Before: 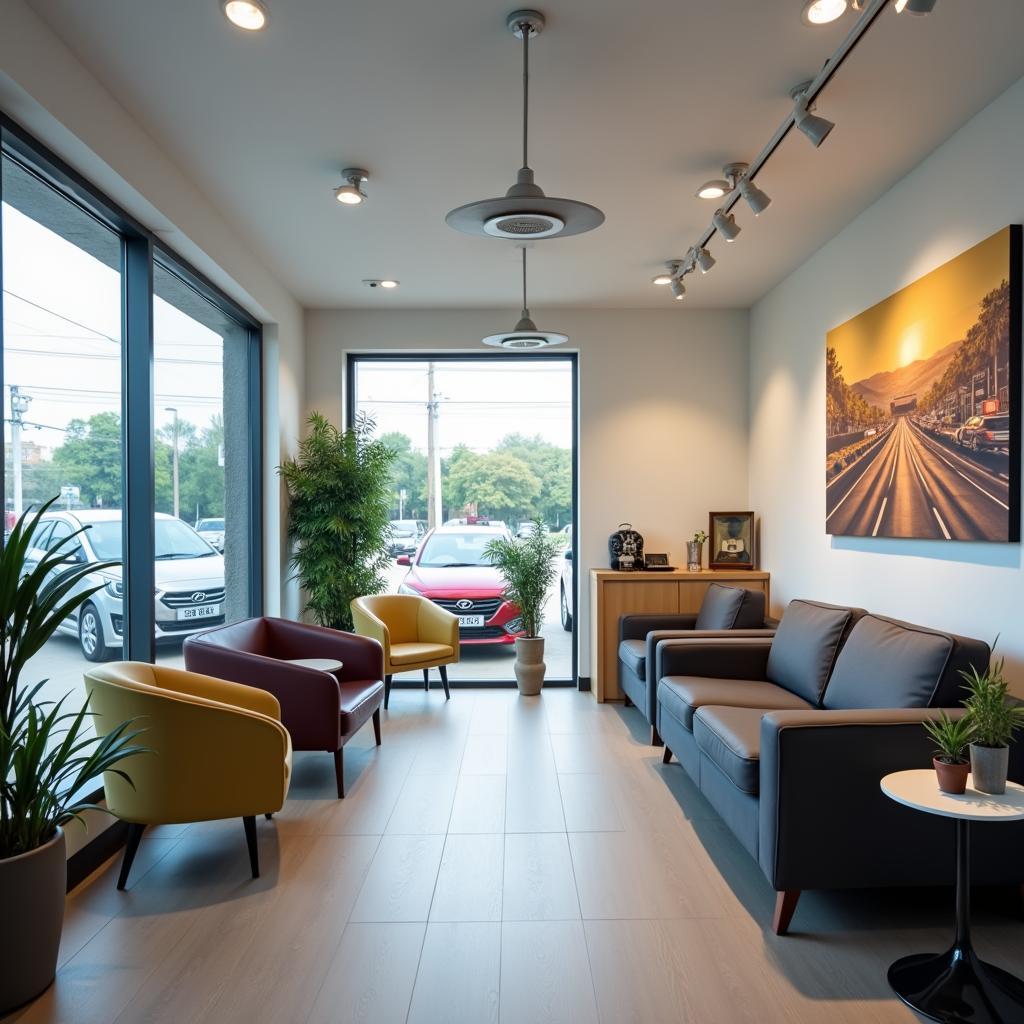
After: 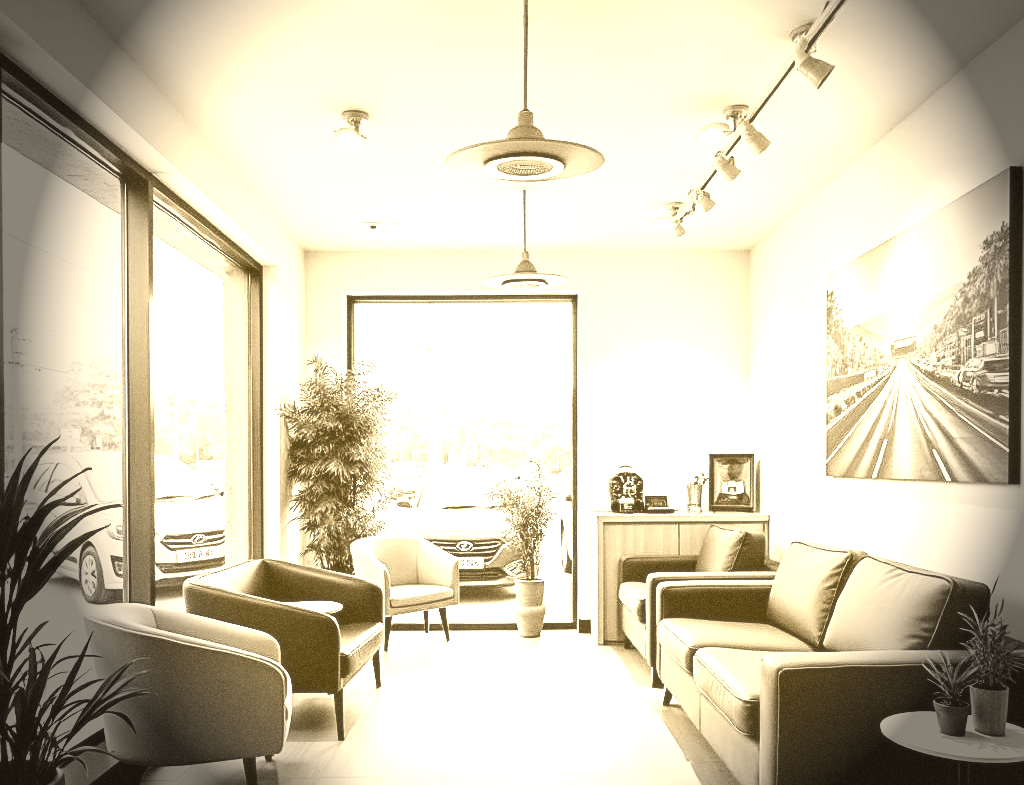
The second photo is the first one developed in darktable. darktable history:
soften: size 10%, saturation 50%, brightness 0.2 EV, mix 10%
crop: top 5.667%, bottom 17.637%
contrast brightness saturation: contrast 0.06, brightness -0.01, saturation -0.23
base curve: curves: ch0 [(0, 0) (0.007, 0.004) (0.027, 0.03) (0.046, 0.07) (0.207, 0.54) (0.442, 0.872) (0.673, 0.972) (1, 1)], preserve colors none
grain: coarseness 0.09 ISO, strength 40%
colorize: hue 36°, source mix 100%
sharpen: on, module defaults
vignetting: fall-off start 76.42%, fall-off radius 27.36%, brightness -0.872, center (0.037, -0.09), width/height ratio 0.971
